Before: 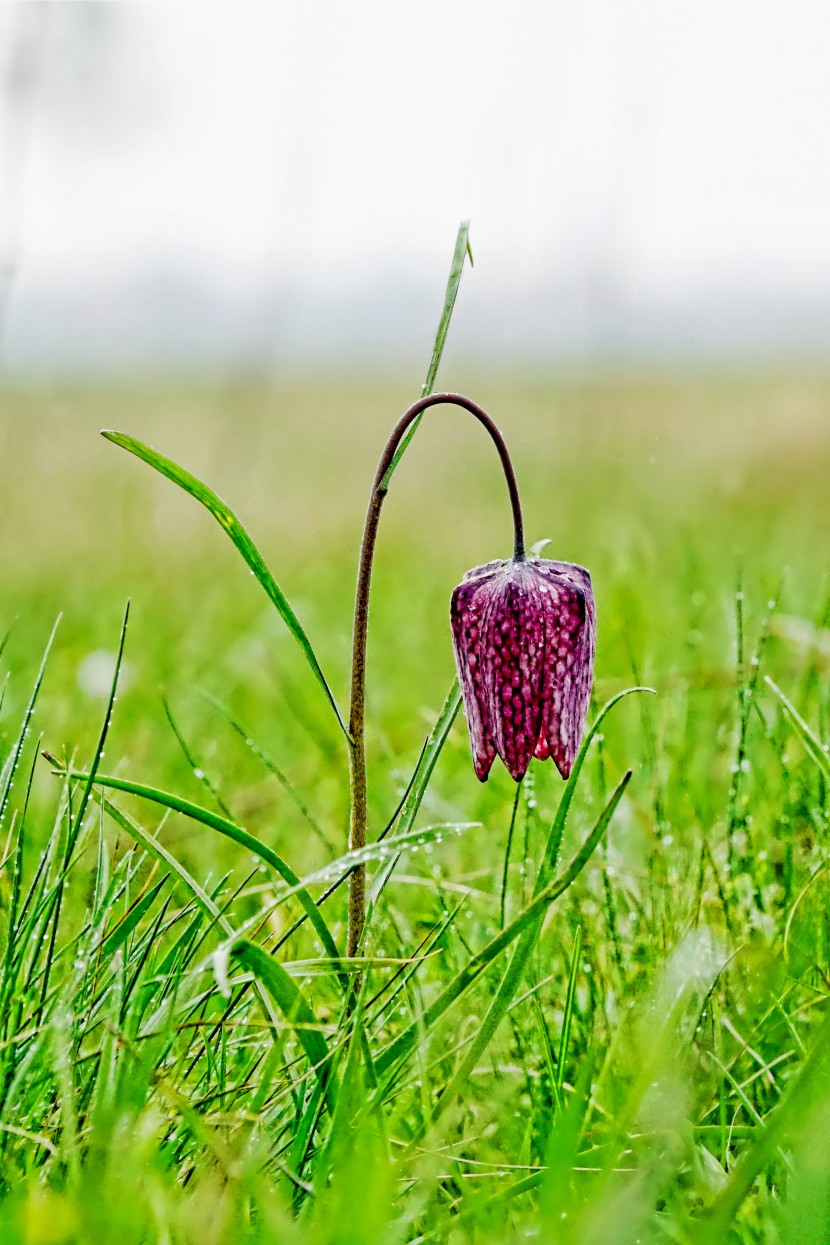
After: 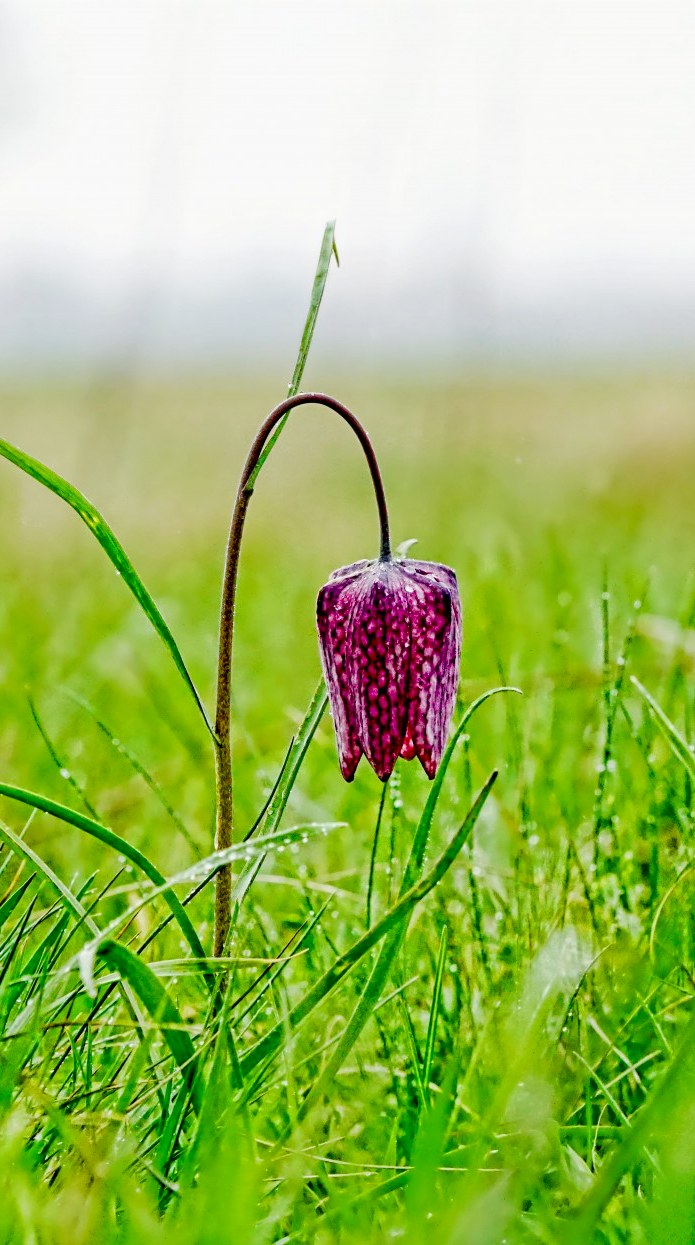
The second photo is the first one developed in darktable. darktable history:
color balance rgb: perceptual saturation grading › global saturation 20%, perceptual saturation grading › highlights -25%, perceptual saturation grading › shadows 50%
crop: left 16.145%
